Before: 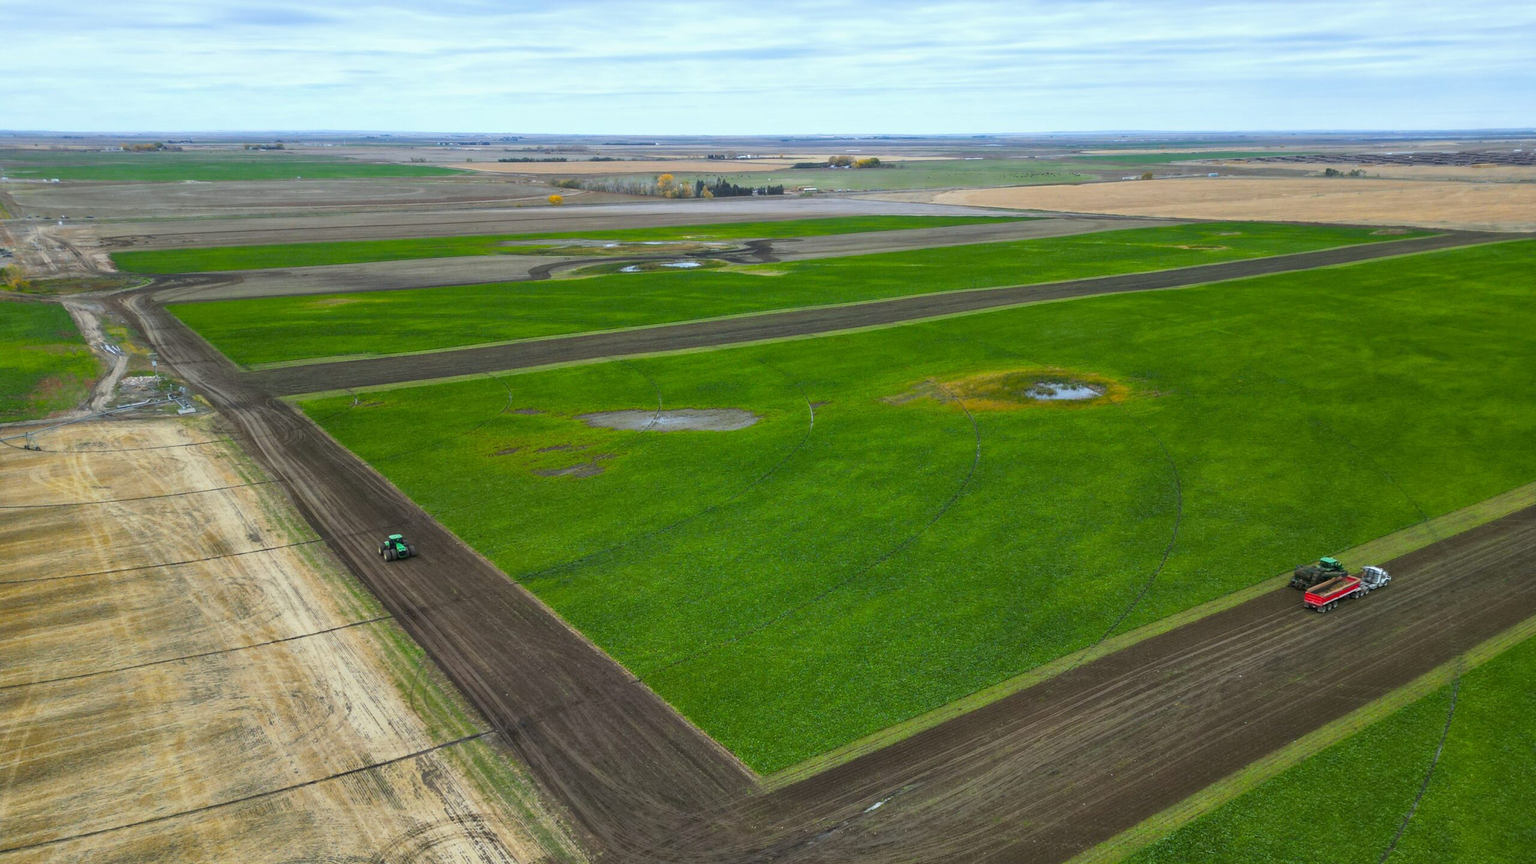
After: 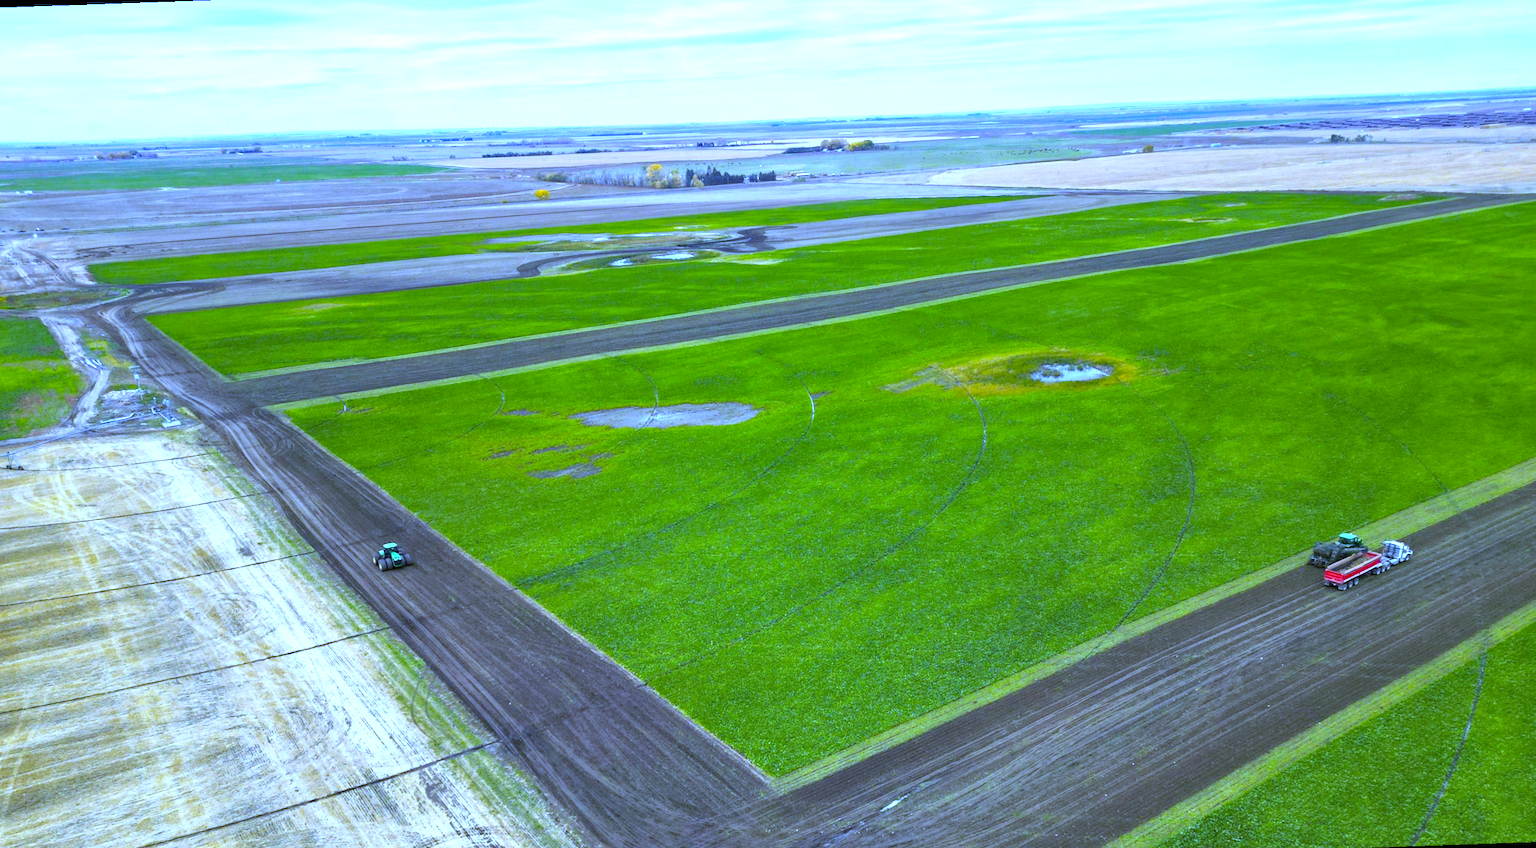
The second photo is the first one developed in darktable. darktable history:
exposure: black level correction 0, exposure 1.1 EV, compensate highlight preservation false
rotate and perspective: rotation -2°, crop left 0.022, crop right 0.978, crop top 0.049, crop bottom 0.951
haze removal: strength 0.29, distance 0.25, compatibility mode true, adaptive false
white balance: red 0.766, blue 1.537
